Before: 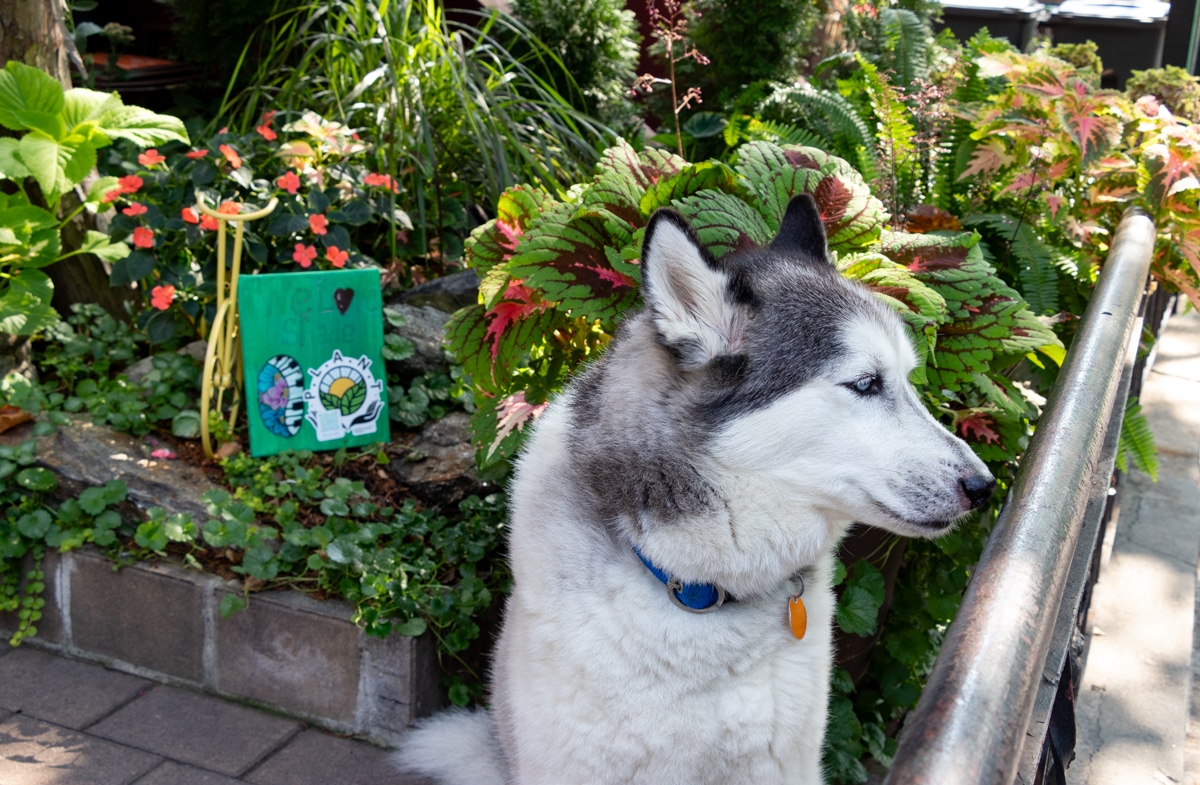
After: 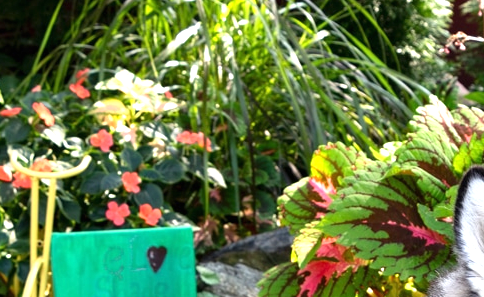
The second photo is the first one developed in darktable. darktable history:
crop: left 15.619%, top 5.454%, right 44.043%, bottom 56.623%
exposure: black level correction 0, exposure 0.954 EV, compensate highlight preservation false
